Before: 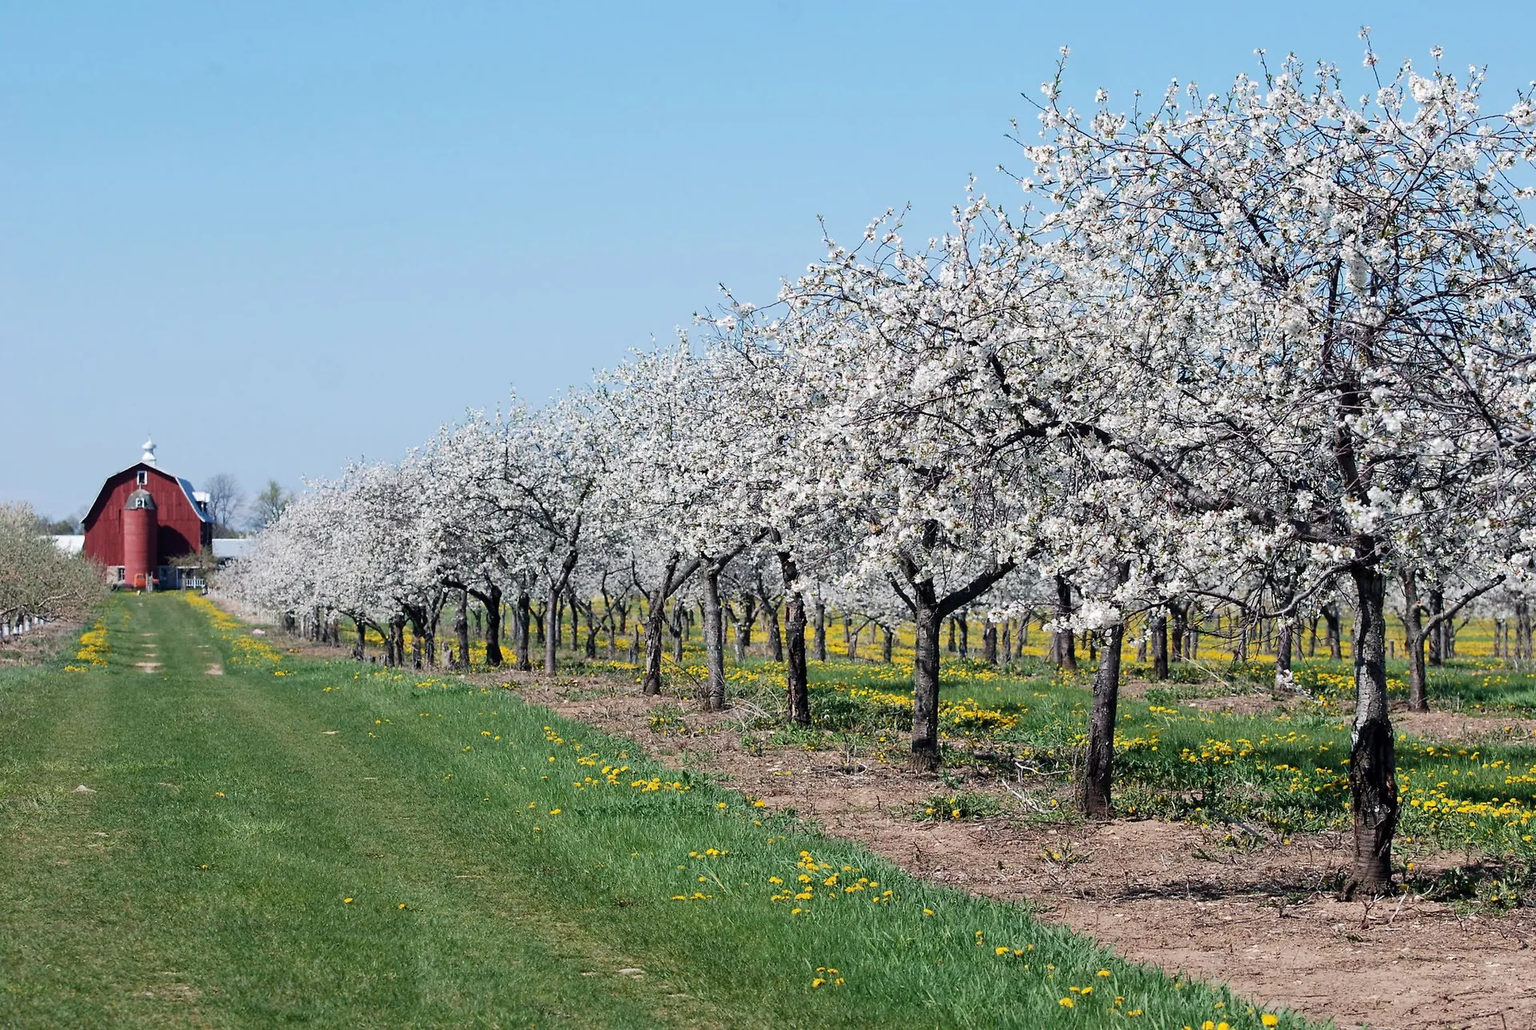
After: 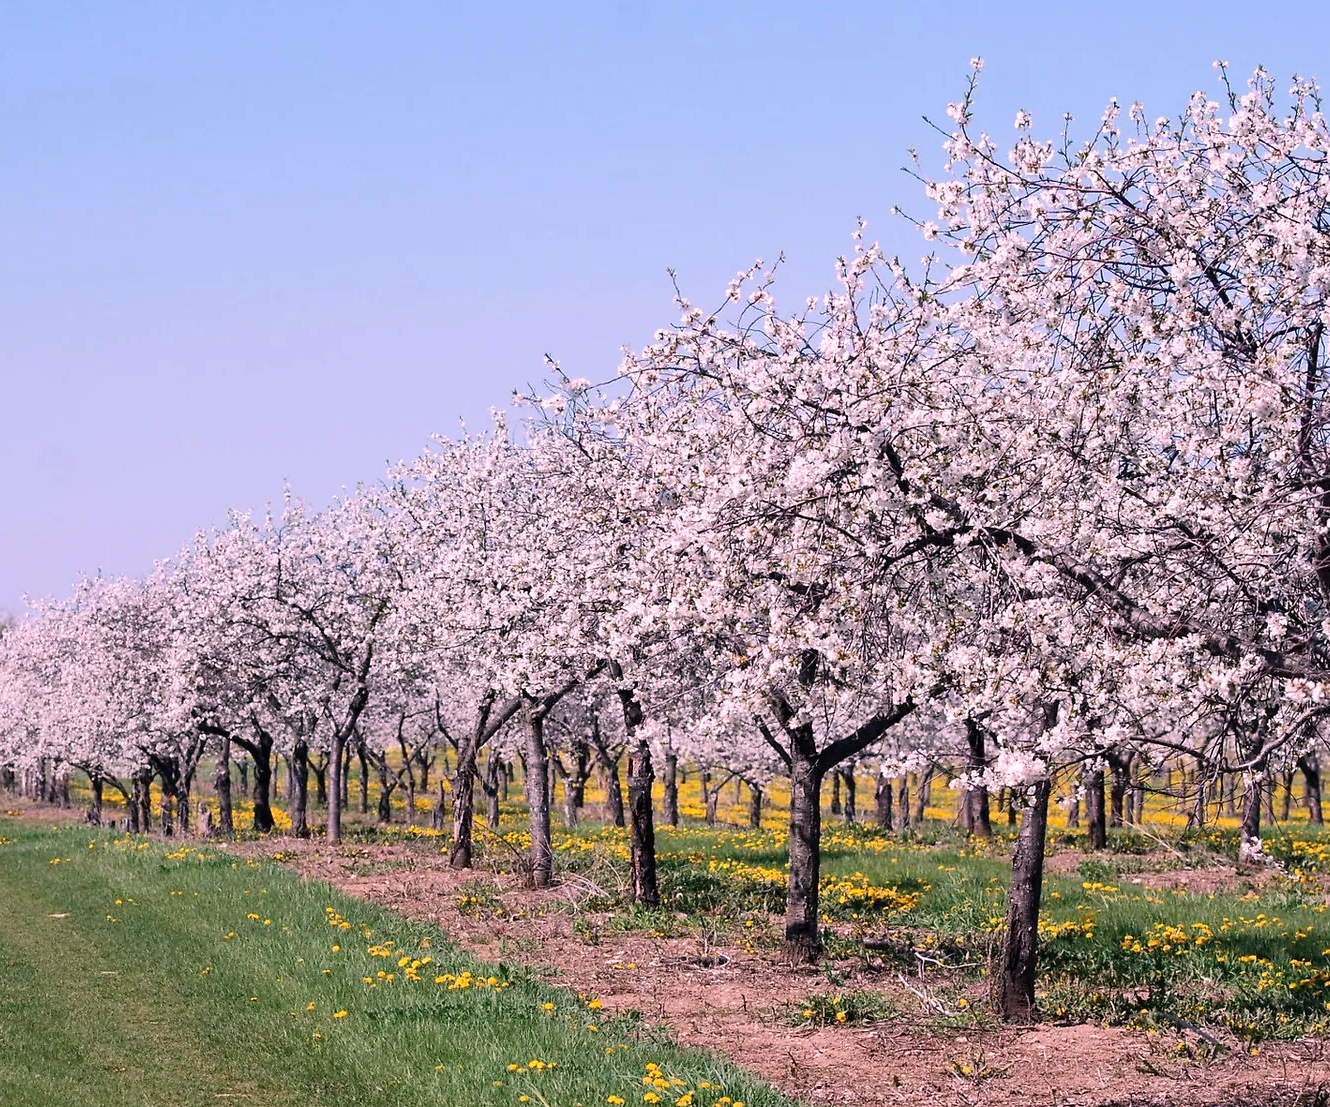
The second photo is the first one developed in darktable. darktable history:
color correction: highlights b* 3
shadows and highlights: shadows 20.55, highlights -20.99, soften with gaussian
white balance: red 1.188, blue 1.11
crop: left 18.479%, right 12.2%, bottom 13.971%
